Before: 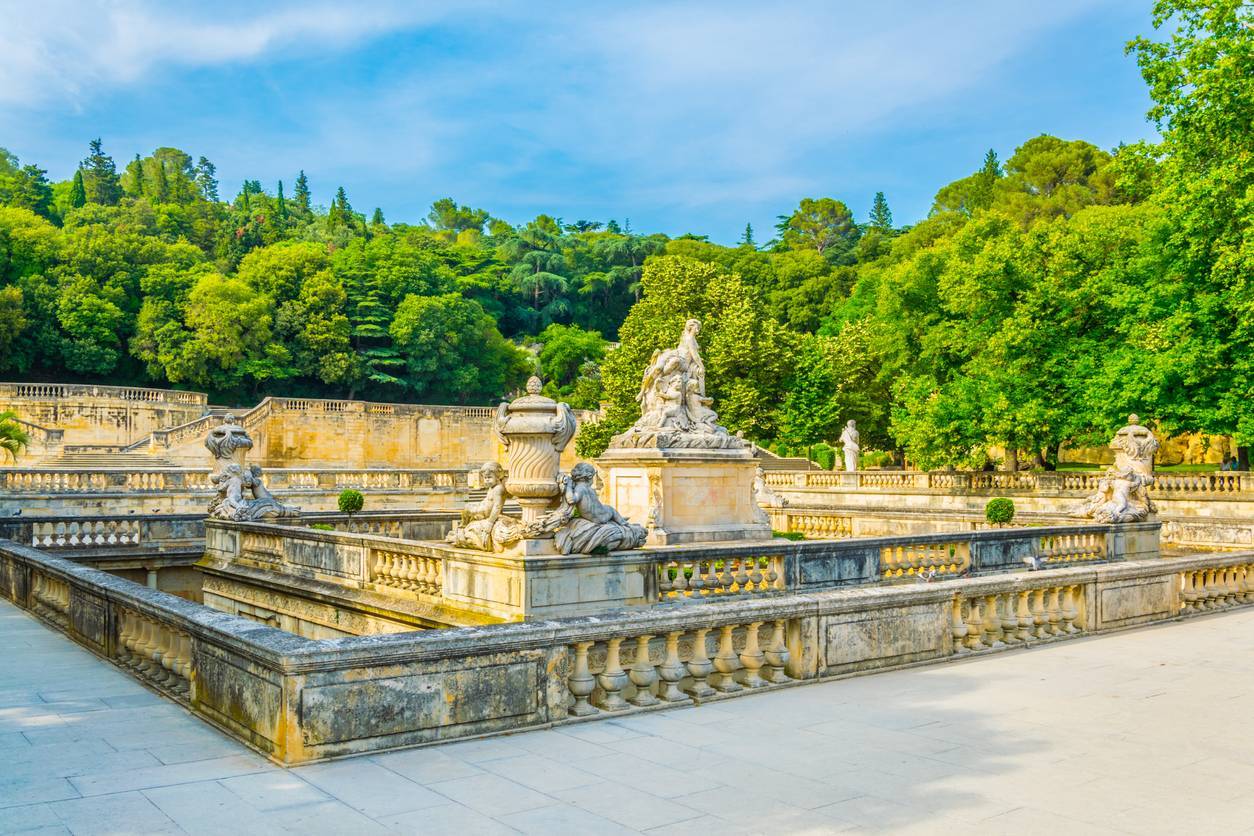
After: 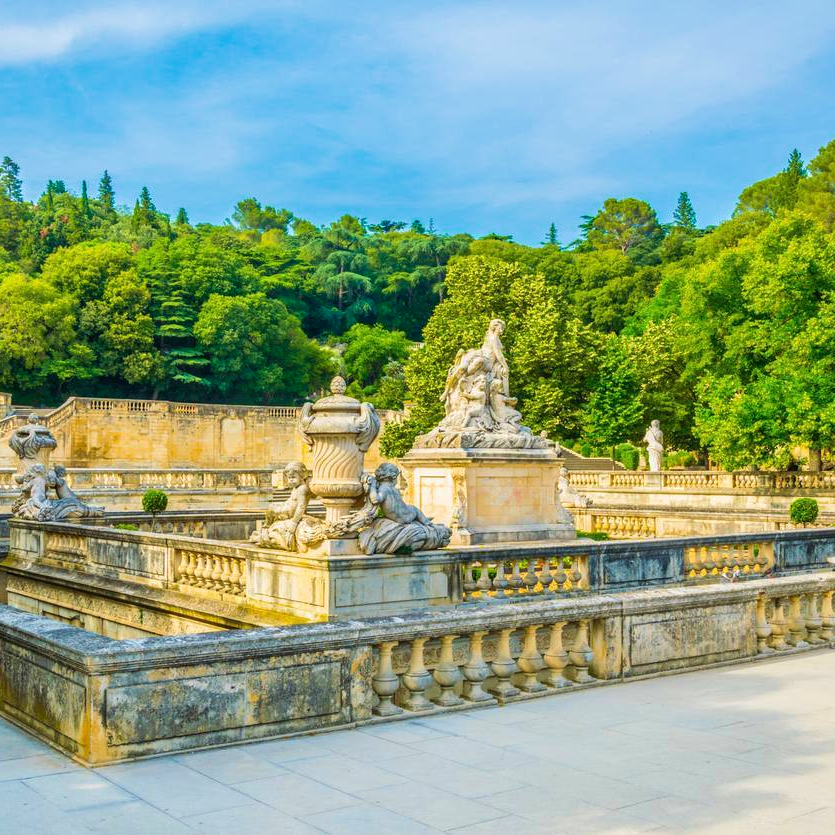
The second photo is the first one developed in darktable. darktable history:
velvia: on, module defaults
crop and rotate: left 15.754%, right 17.579%
